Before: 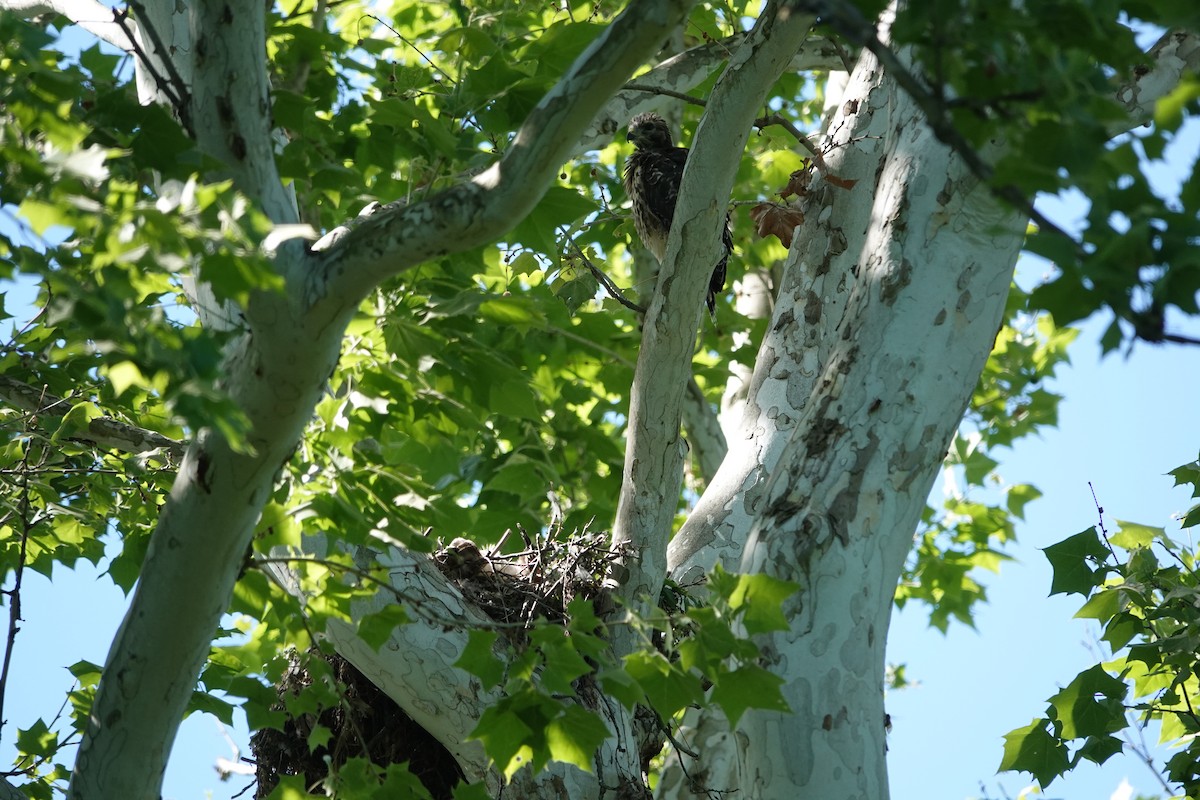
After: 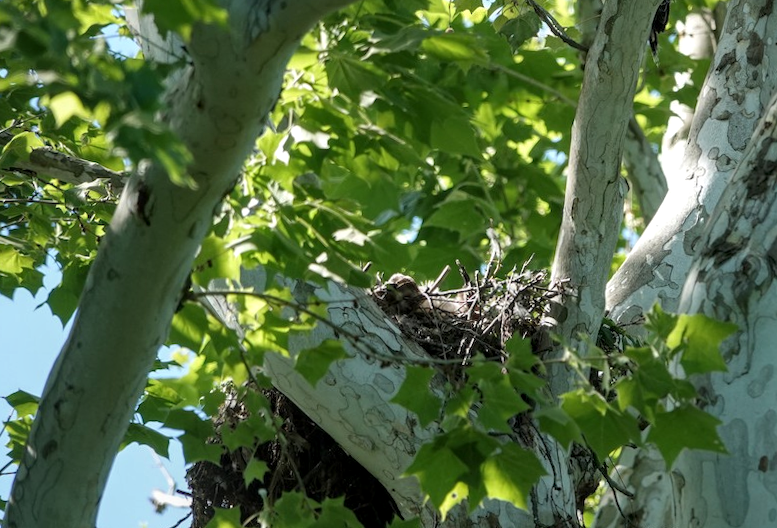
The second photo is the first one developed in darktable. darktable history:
shadows and highlights: shadows 25.49, highlights -25.48
crop and rotate: angle -0.88°, left 3.894%, top 32.385%, right 29.813%
local contrast: on, module defaults
